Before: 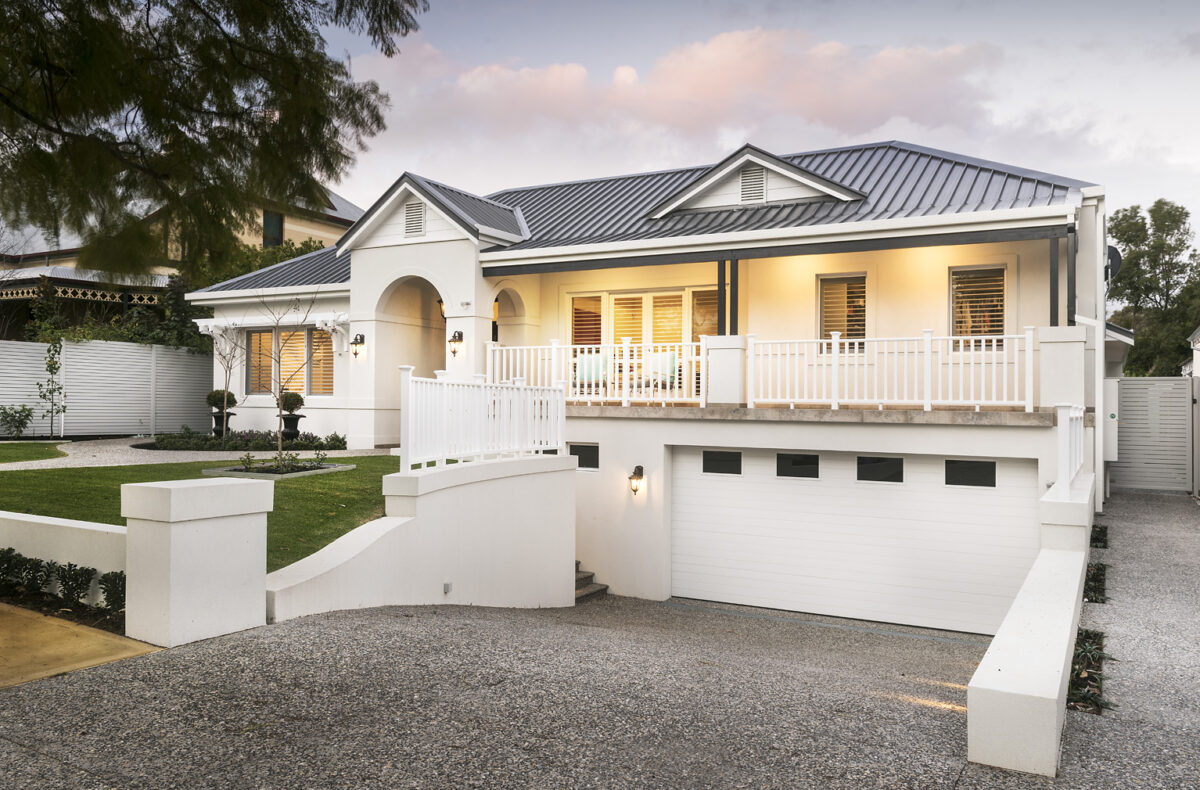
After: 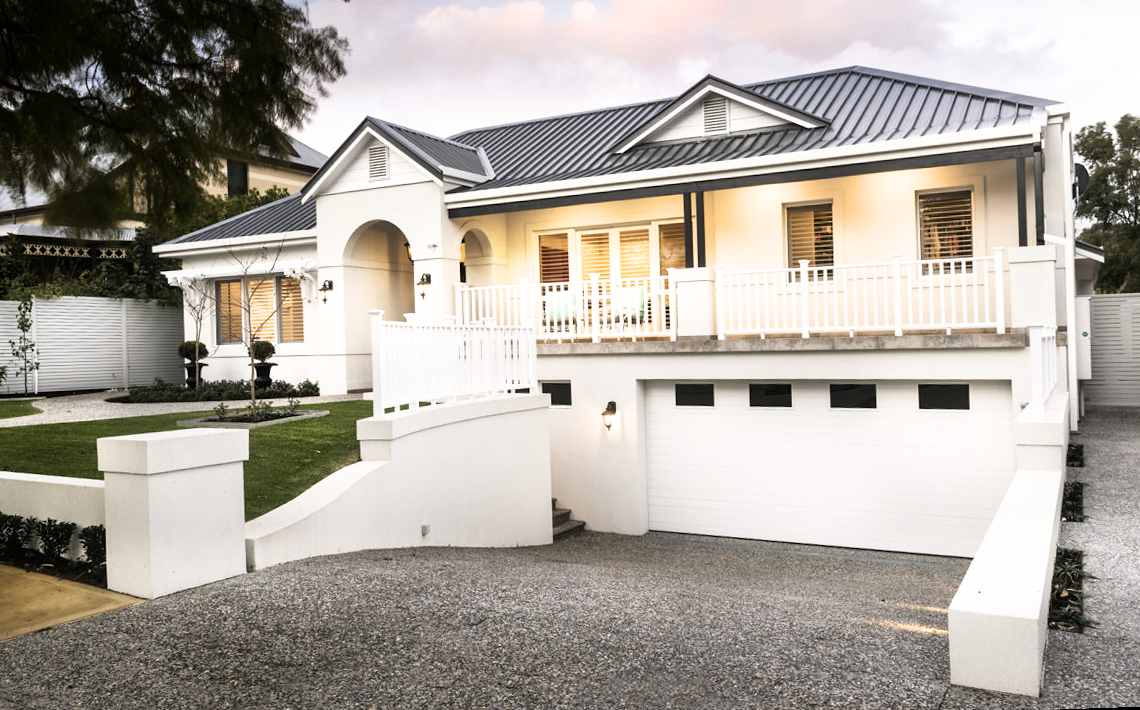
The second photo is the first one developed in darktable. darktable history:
filmic rgb: black relative exposure -9.08 EV, white relative exposure 2.3 EV, hardness 7.49
crop and rotate: top 6.25%
rotate and perspective: rotation -2.12°, lens shift (vertical) 0.009, lens shift (horizontal) -0.008, automatic cropping original format, crop left 0.036, crop right 0.964, crop top 0.05, crop bottom 0.959
